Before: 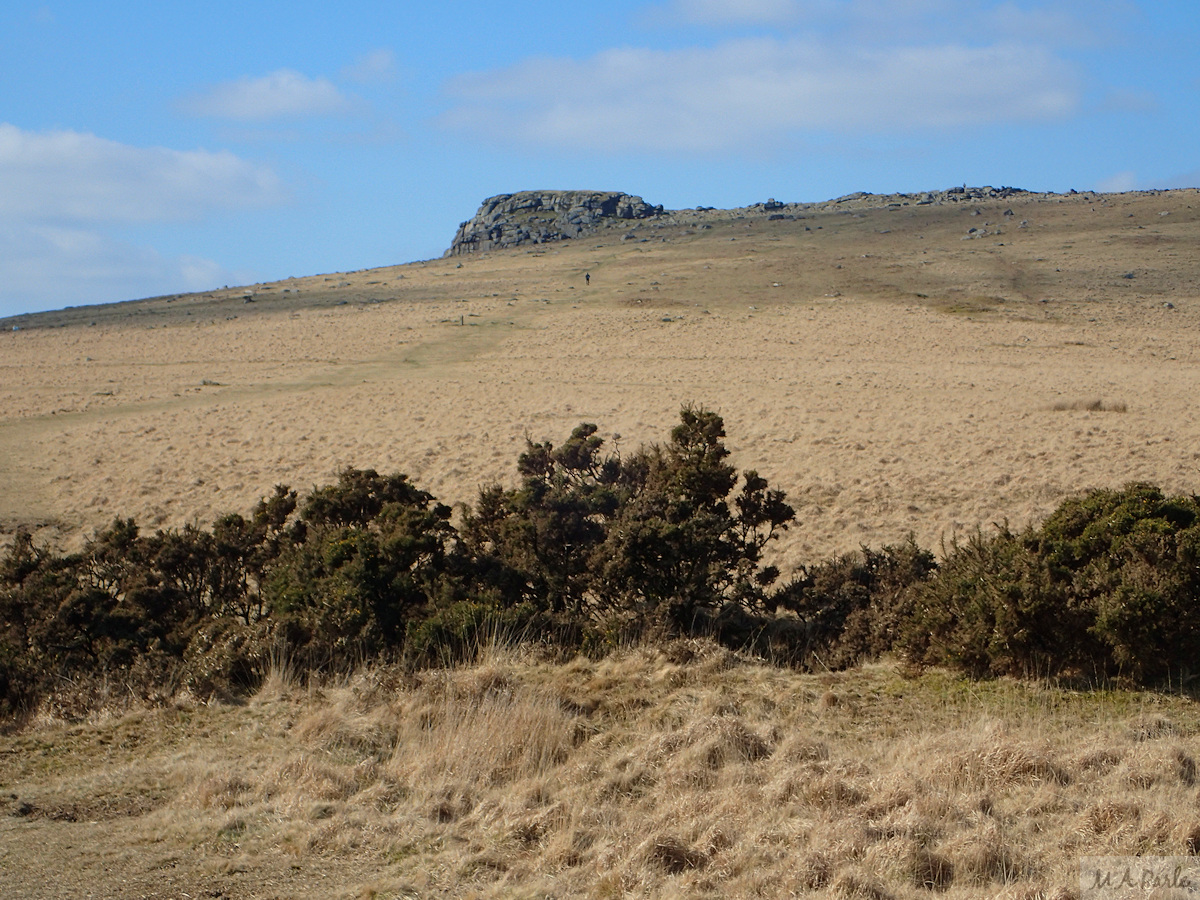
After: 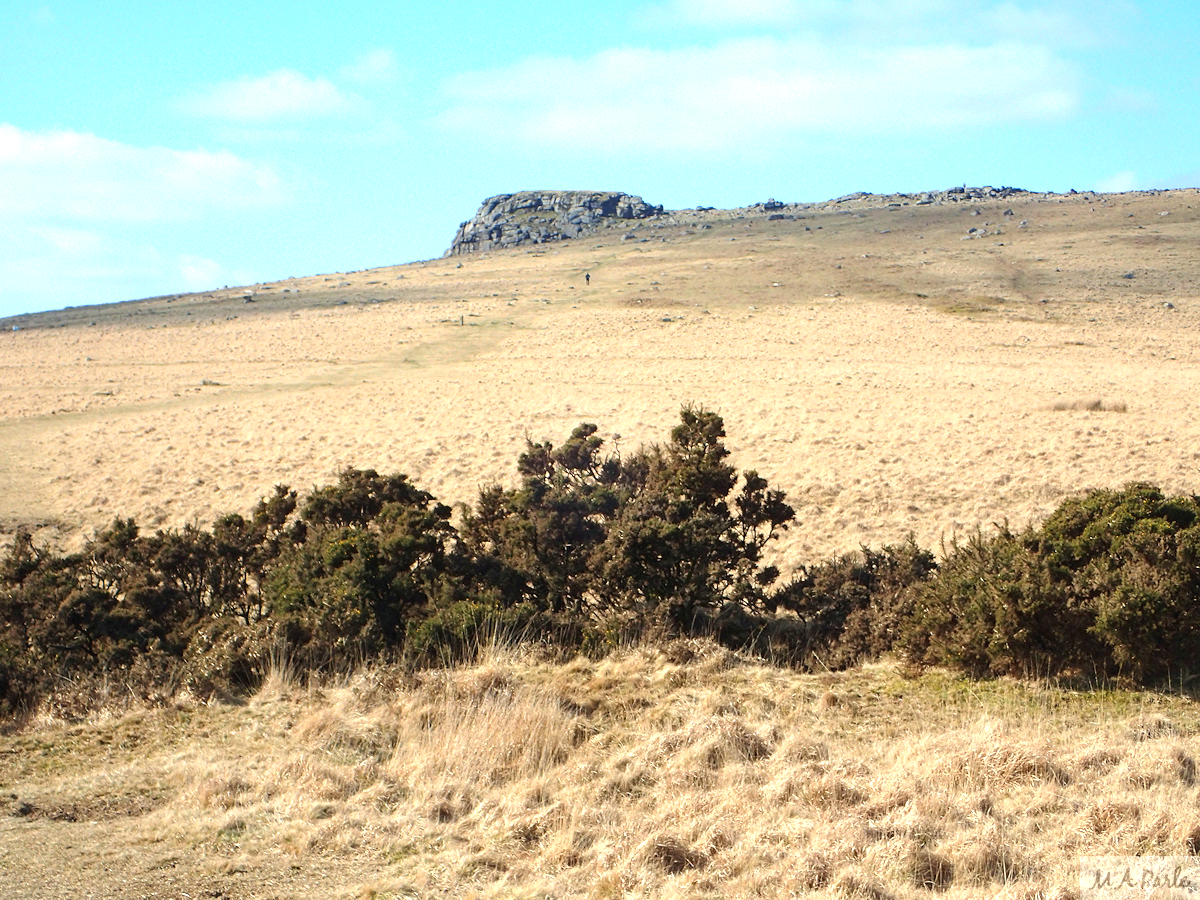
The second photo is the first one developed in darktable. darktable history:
tone equalizer: on, module defaults
exposure: black level correction 0, exposure 1.2 EV, compensate exposure bias true, compensate highlight preservation false
